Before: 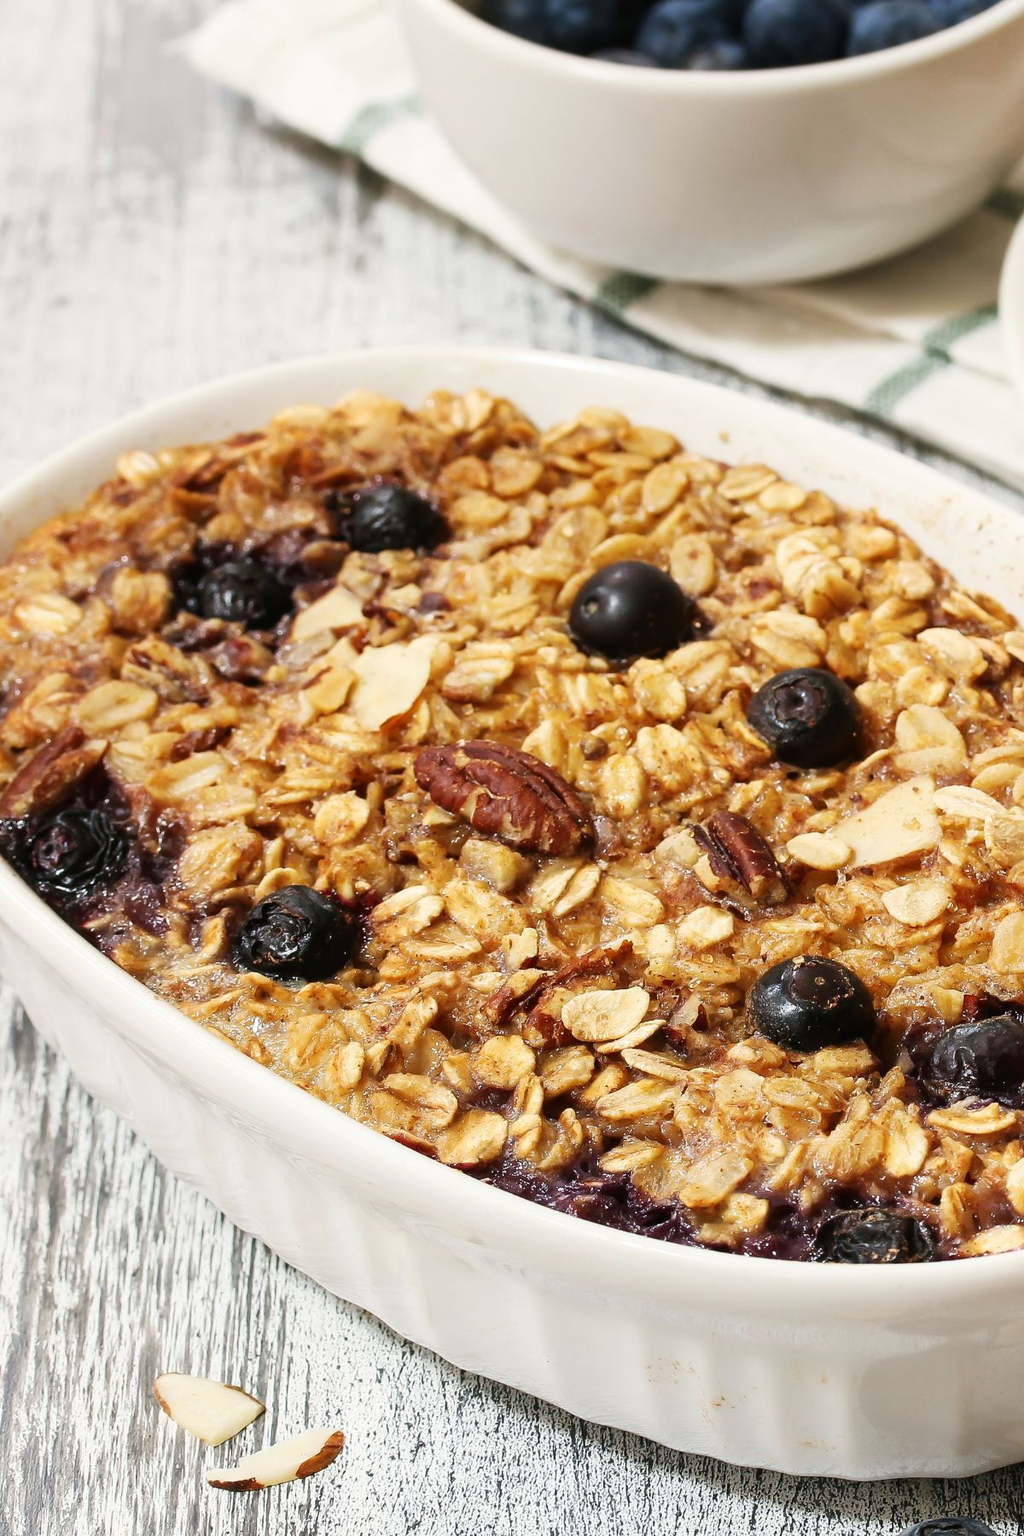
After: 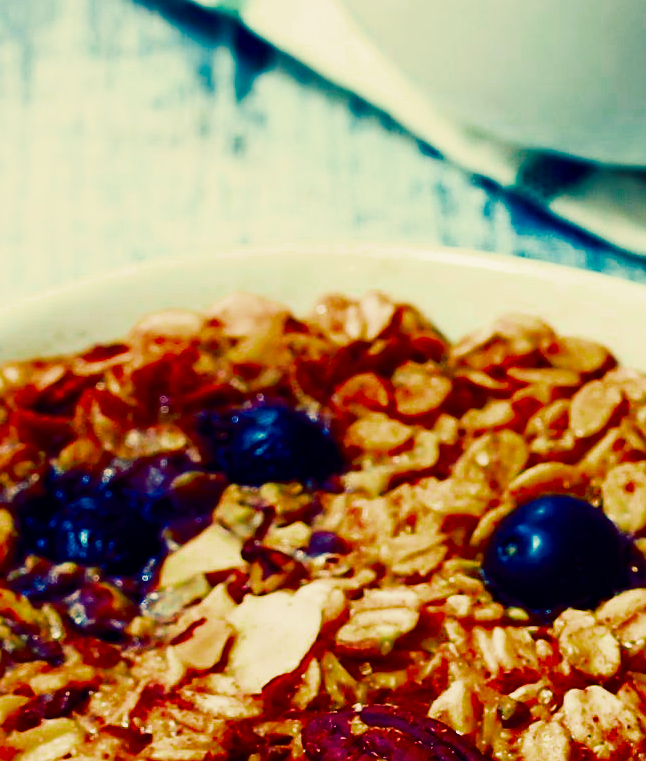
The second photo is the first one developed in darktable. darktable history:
exposure: exposure 0.77 EV, compensate highlight preservation false
sharpen: amount 0.2
filmic rgb: black relative exposure -5 EV, hardness 2.88, contrast 1.4, highlights saturation mix -20%
rgb curve: curves: ch0 [(0, 0.186) (0.314, 0.284) (0.576, 0.466) (0.805, 0.691) (0.936, 0.886)]; ch1 [(0, 0.186) (0.314, 0.284) (0.581, 0.534) (0.771, 0.746) (0.936, 0.958)]; ch2 [(0, 0.216) (0.275, 0.39) (1, 1)], mode RGB, independent channels, compensate middle gray true, preserve colors none
contrast brightness saturation: brightness -1, saturation 1
color zones: curves: ch0 [(0, 0.425) (0.143, 0.422) (0.286, 0.42) (0.429, 0.419) (0.571, 0.419) (0.714, 0.42) (0.857, 0.422) (1, 0.425)]; ch1 [(0, 0.666) (0.143, 0.669) (0.286, 0.671) (0.429, 0.67) (0.571, 0.67) (0.714, 0.67) (0.857, 0.67) (1, 0.666)]
rgb levels: levels [[0.01, 0.419, 0.839], [0, 0.5, 1], [0, 0.5, 1]]
crop: left 15.306%, top 9.065%, right 30.789%, bottom 48.638%
